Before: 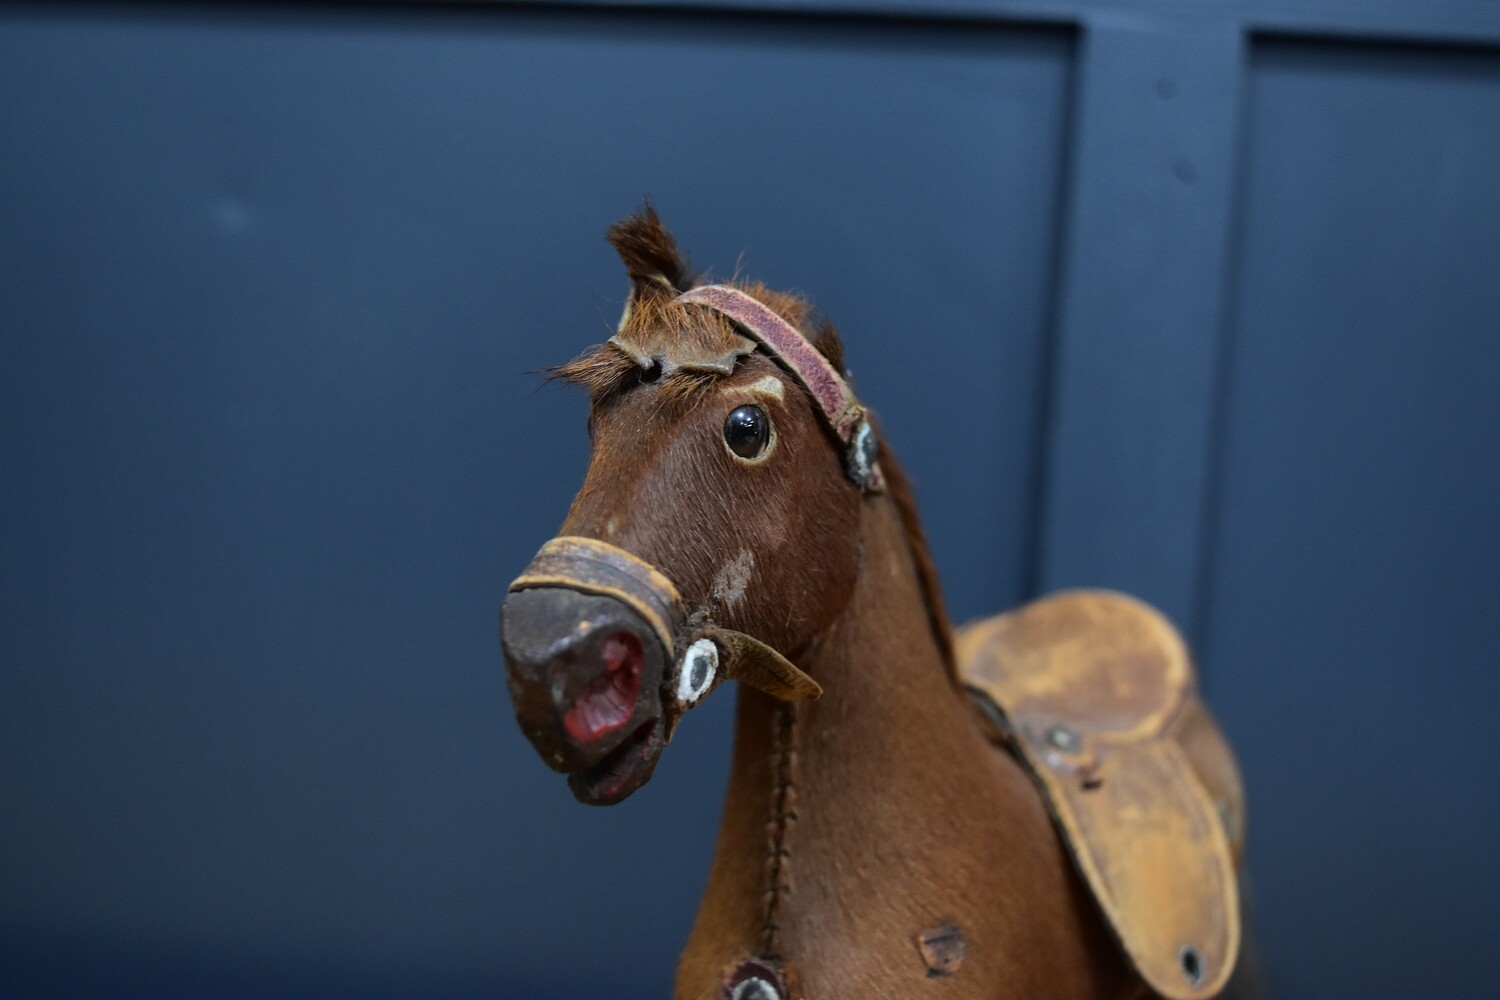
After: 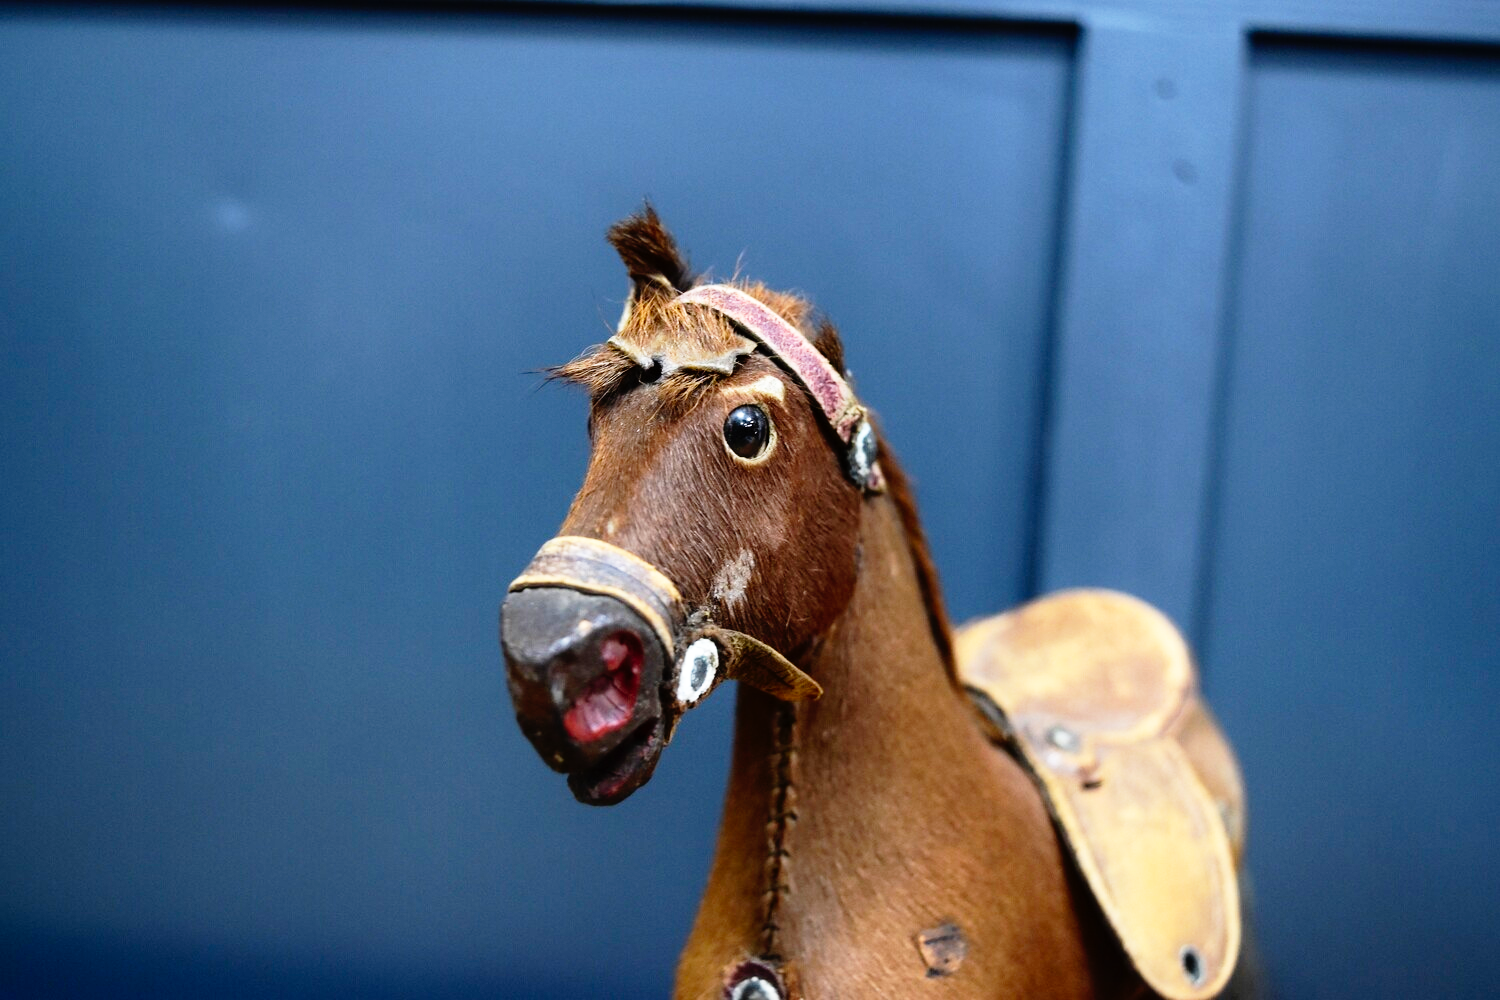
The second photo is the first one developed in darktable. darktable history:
base curve: curves: ch0 [(0, 0) (0.012, 0.01) (0.073, 0.168) (0.31, 0.711) (0.645, 0.957) (1, 1)], preserve colors none
tone equalizer: -8 EV -0.447 EV, -7 EV -0.36 EV, -6 EV -0.318 EV, -5 EV -0.183 EV, -3 EV 0.204 EV, -2 EV 0.348 EV, -1 EV 0.38 EV, +0 EV 0.44 EV, mask exposure compensation -0.491 EV
color zones: curves: ch1 [(0, 0.469) (0.01, 0.469) (0.12, 0.446) (0.248, 0.469) (0.5, 0.5) (0.748, 0.5) (0.99, 0.469) (1, 0.469)], mix -131.94%
